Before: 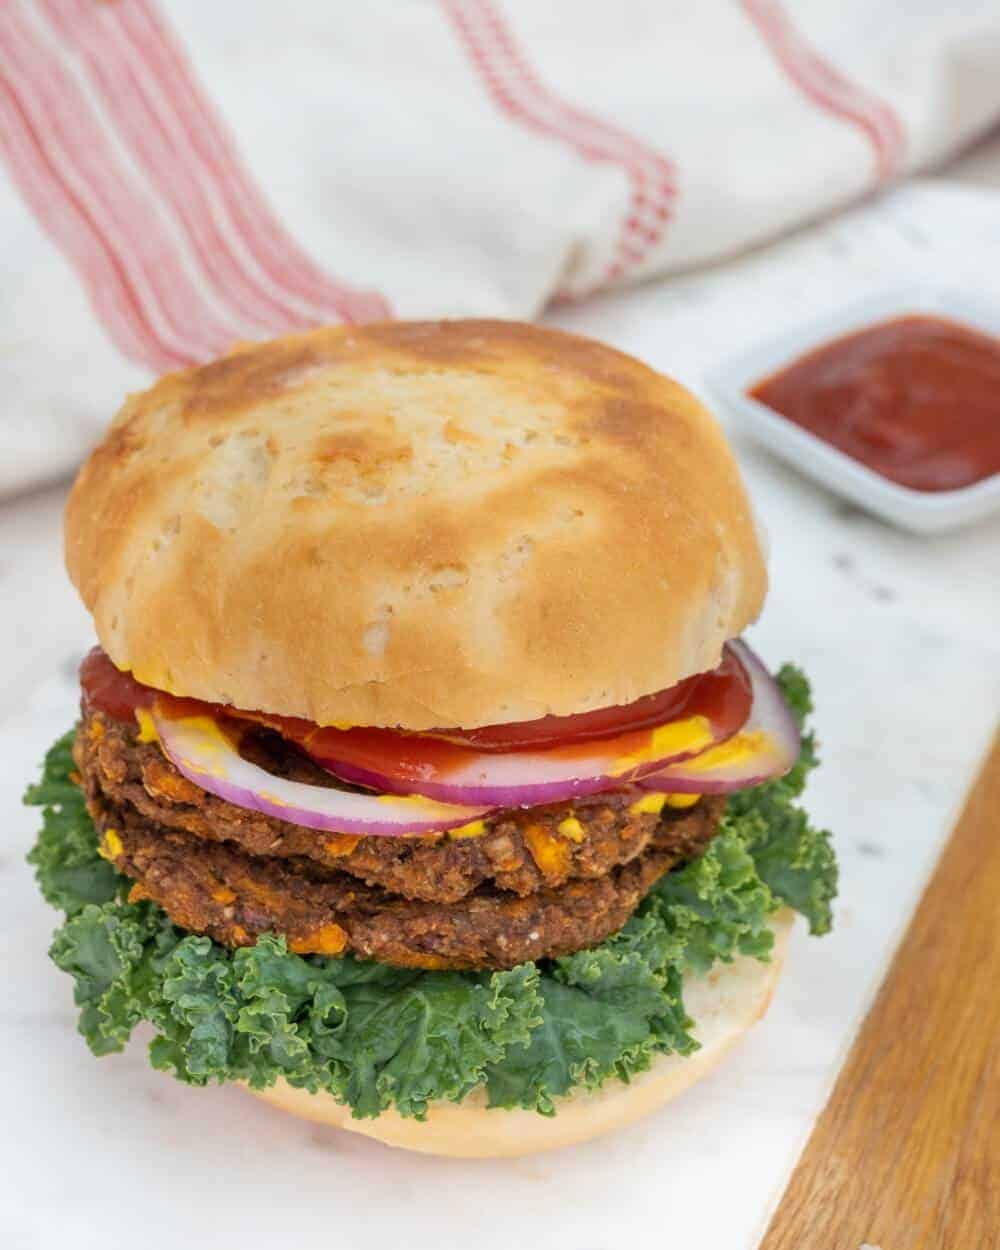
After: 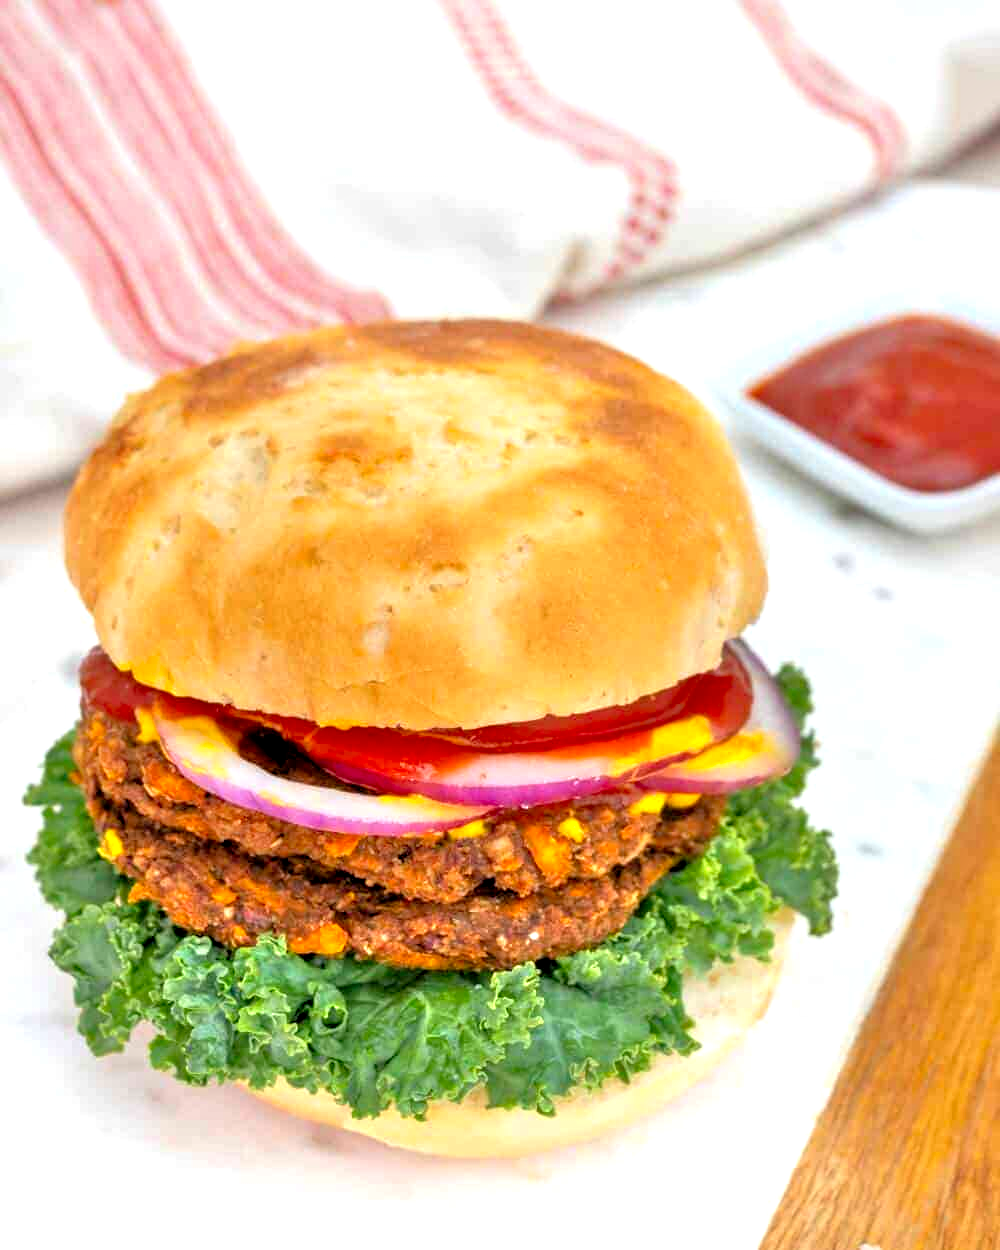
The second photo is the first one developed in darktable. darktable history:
color balance: lift [0.991, 1, 1, 1], gamma [0.996, 1, 1, 1], input saturation 98.52%, contrast 20.34%, output saturation 103.72%
tone equalizer: -7 EV 0.15 EV, -6 EV 0.6 EV, -5 EV 1.15 EV, -4 EV 1.33 EV, -3 EV 1.15 EV, -2 EV 0.6 EV, -1 EV 0.15 EV, mask exposure compensation -0.5 EV
